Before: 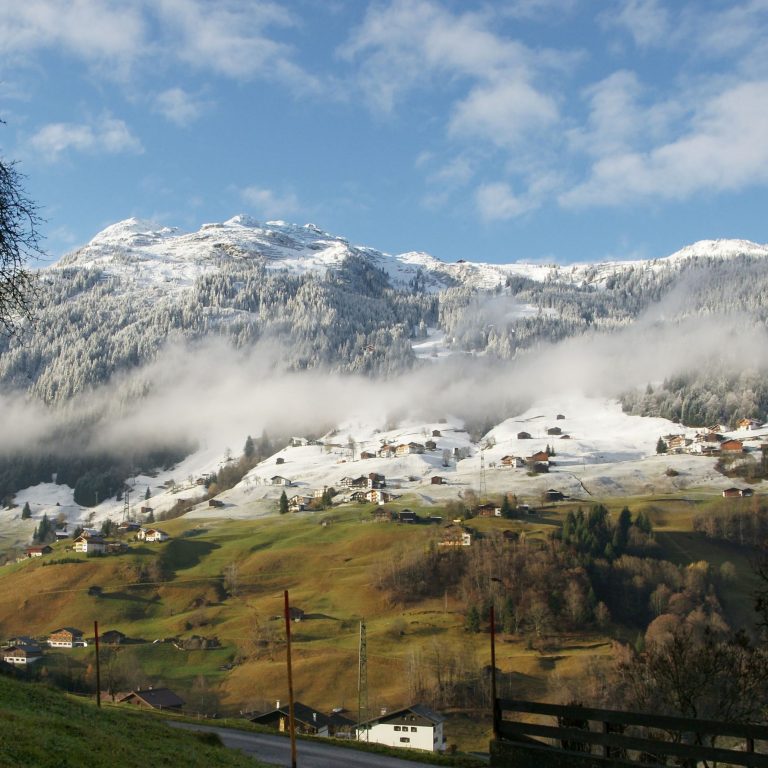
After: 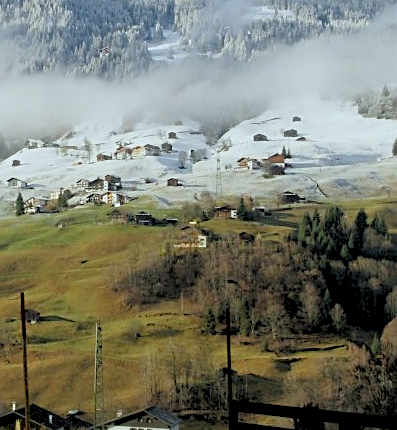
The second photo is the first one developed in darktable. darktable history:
rgb levels: preserve colors sum RGB, levels [[0.038, 0.433, 0.934], [0, 0.5, 1], [0, 0.5, 1]]
sharpen: on, module defaults
crop: left 34.479%, top 38.822%, right 13.718%, bottom 5.172%
white balance: red 0.925, blue 1.046
